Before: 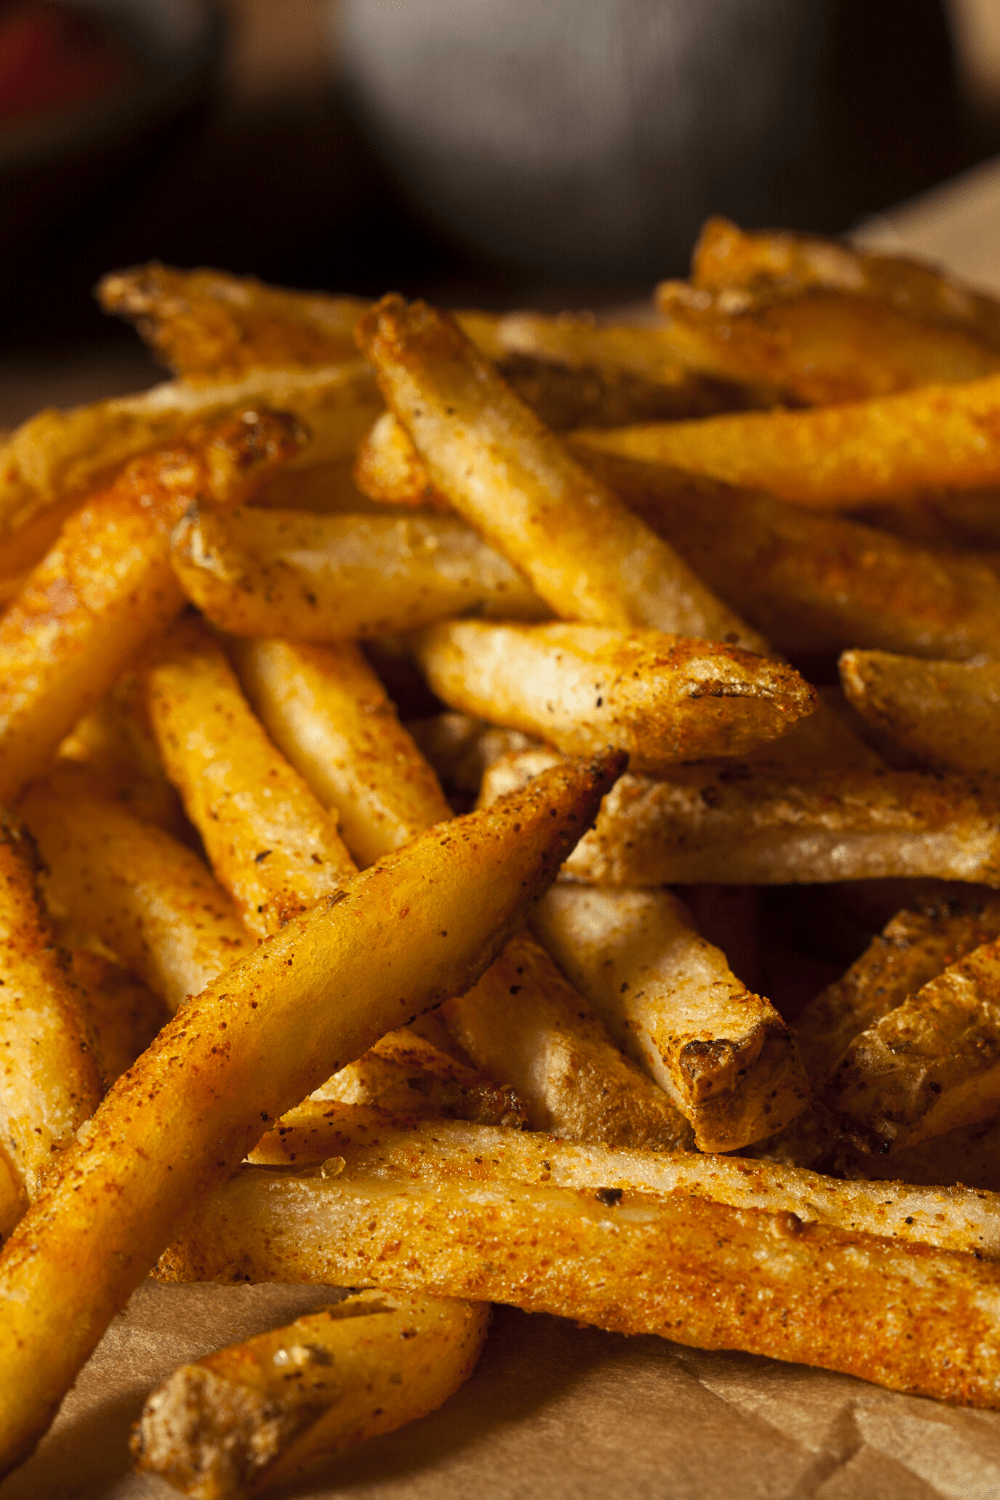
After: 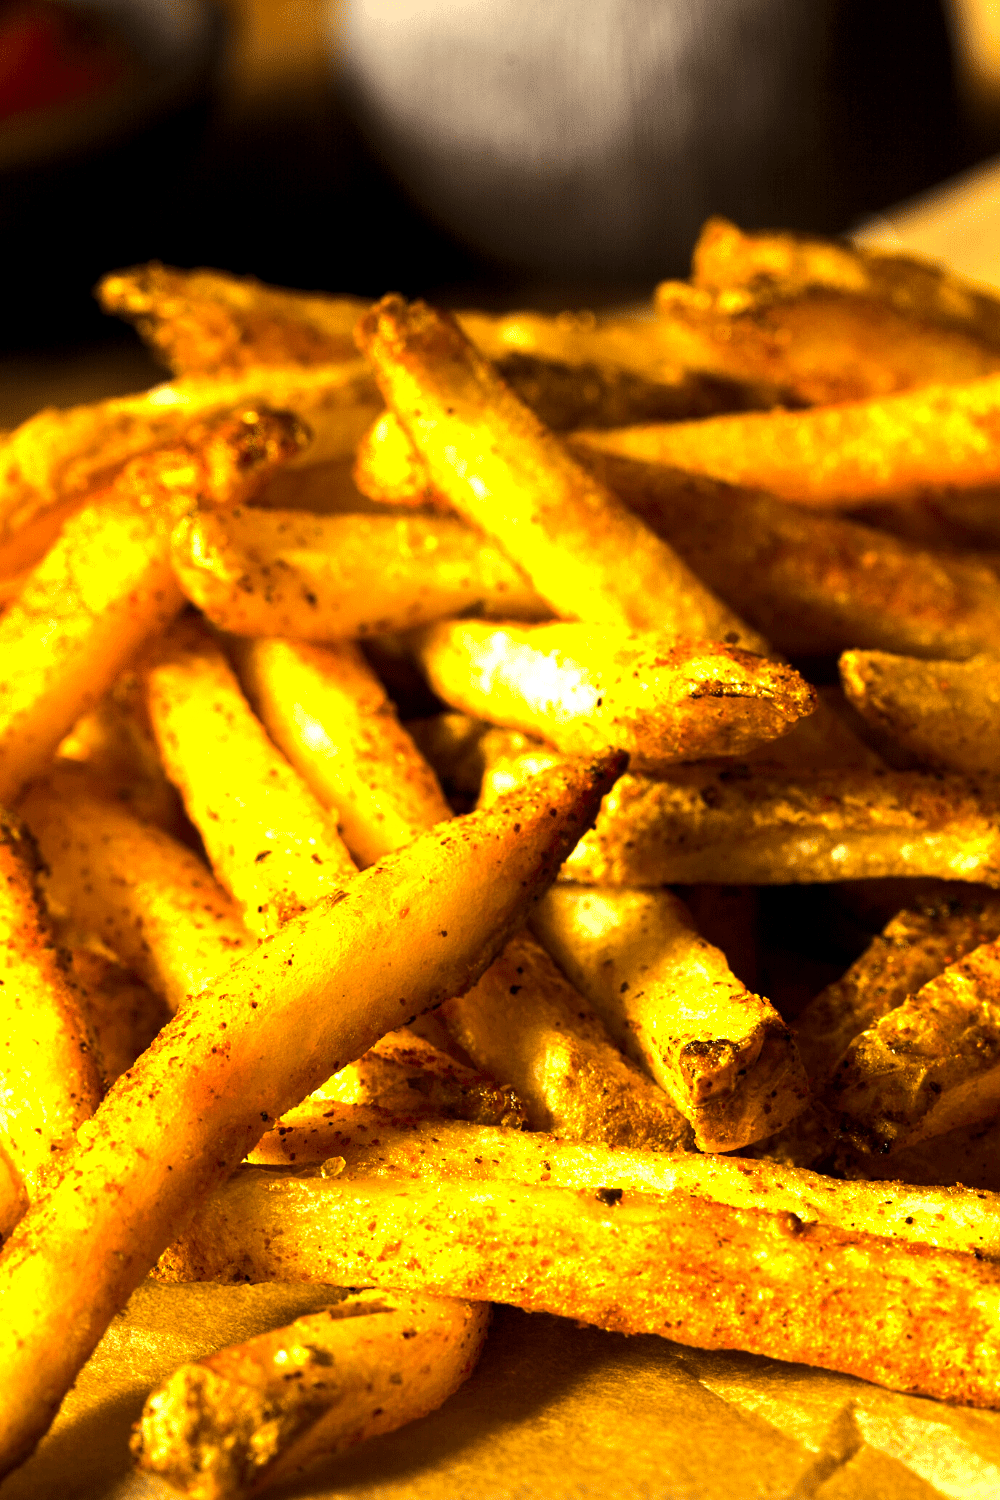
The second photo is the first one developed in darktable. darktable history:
tone equalizer: on, module defaults
color balance rgb: highlights gain › luminance 5.901%, highlights gain › chroma 2.528%, highlights gain › hue 92.63°, global offset › luminance -0.271%, global offset › hue 260.99°, perceptual saturation grading › global saturation 25.437%, perceptual brilliance grading › highlights 18.509%, perceptual brilliance grading › mid-tones 31.554%, perceptual brilliance grading › shadows -30.586%, global vibrance 20%
exposure: black level correction 0.001, exposure 0.96 EV, compensate exposure bias true, compensate highlight preservation false
